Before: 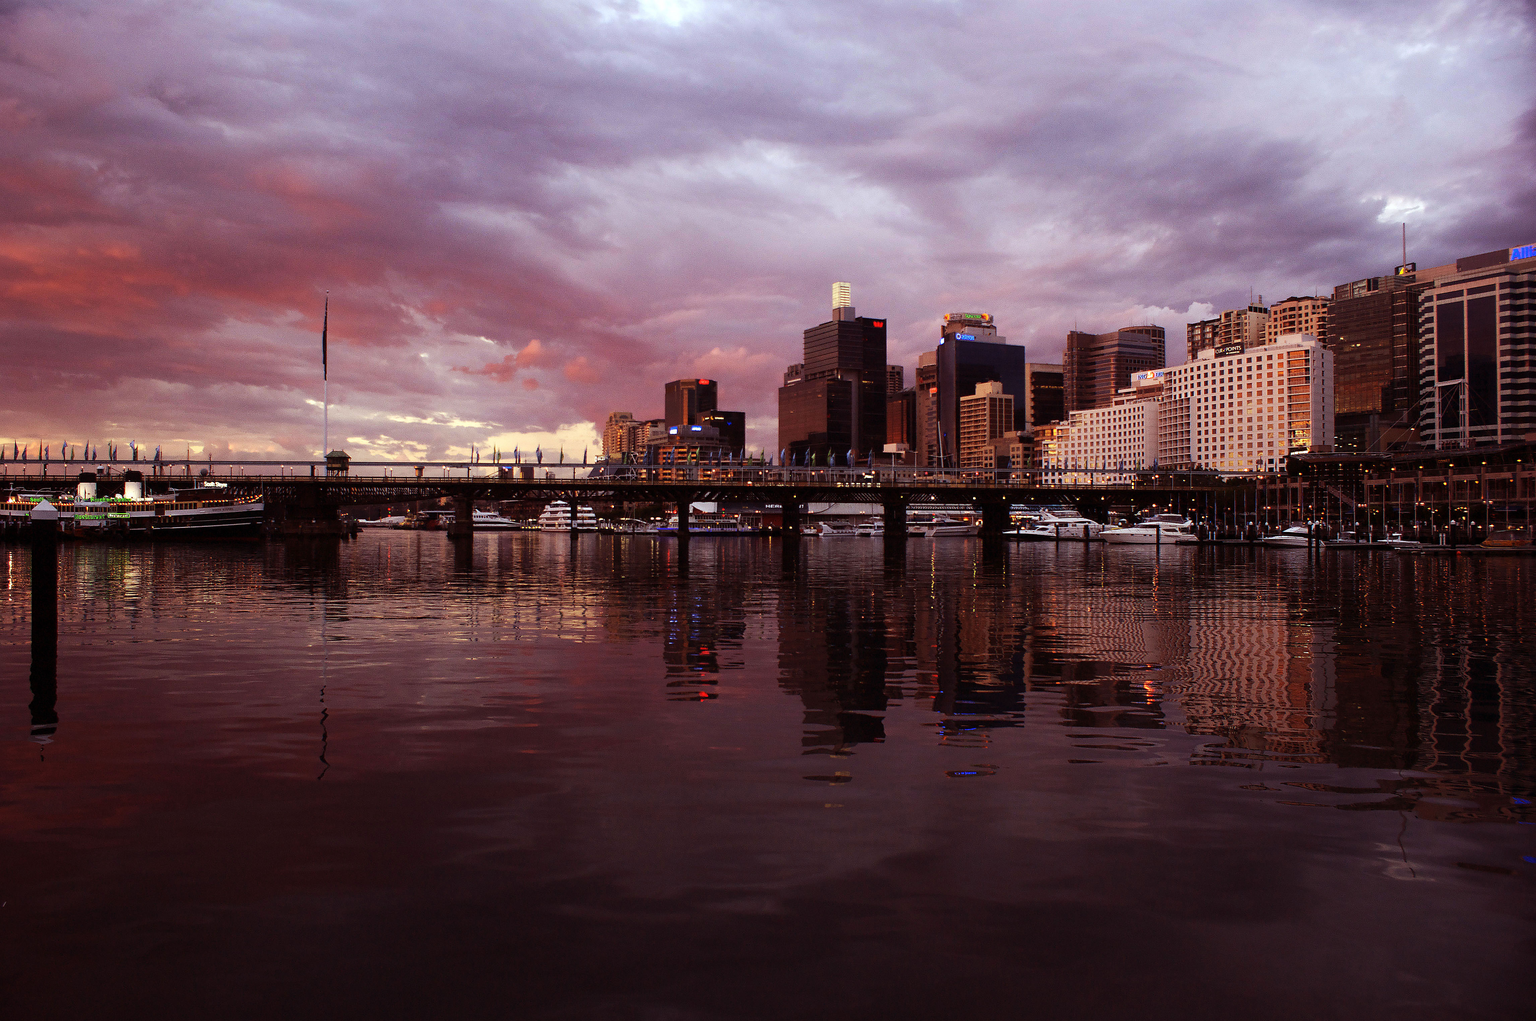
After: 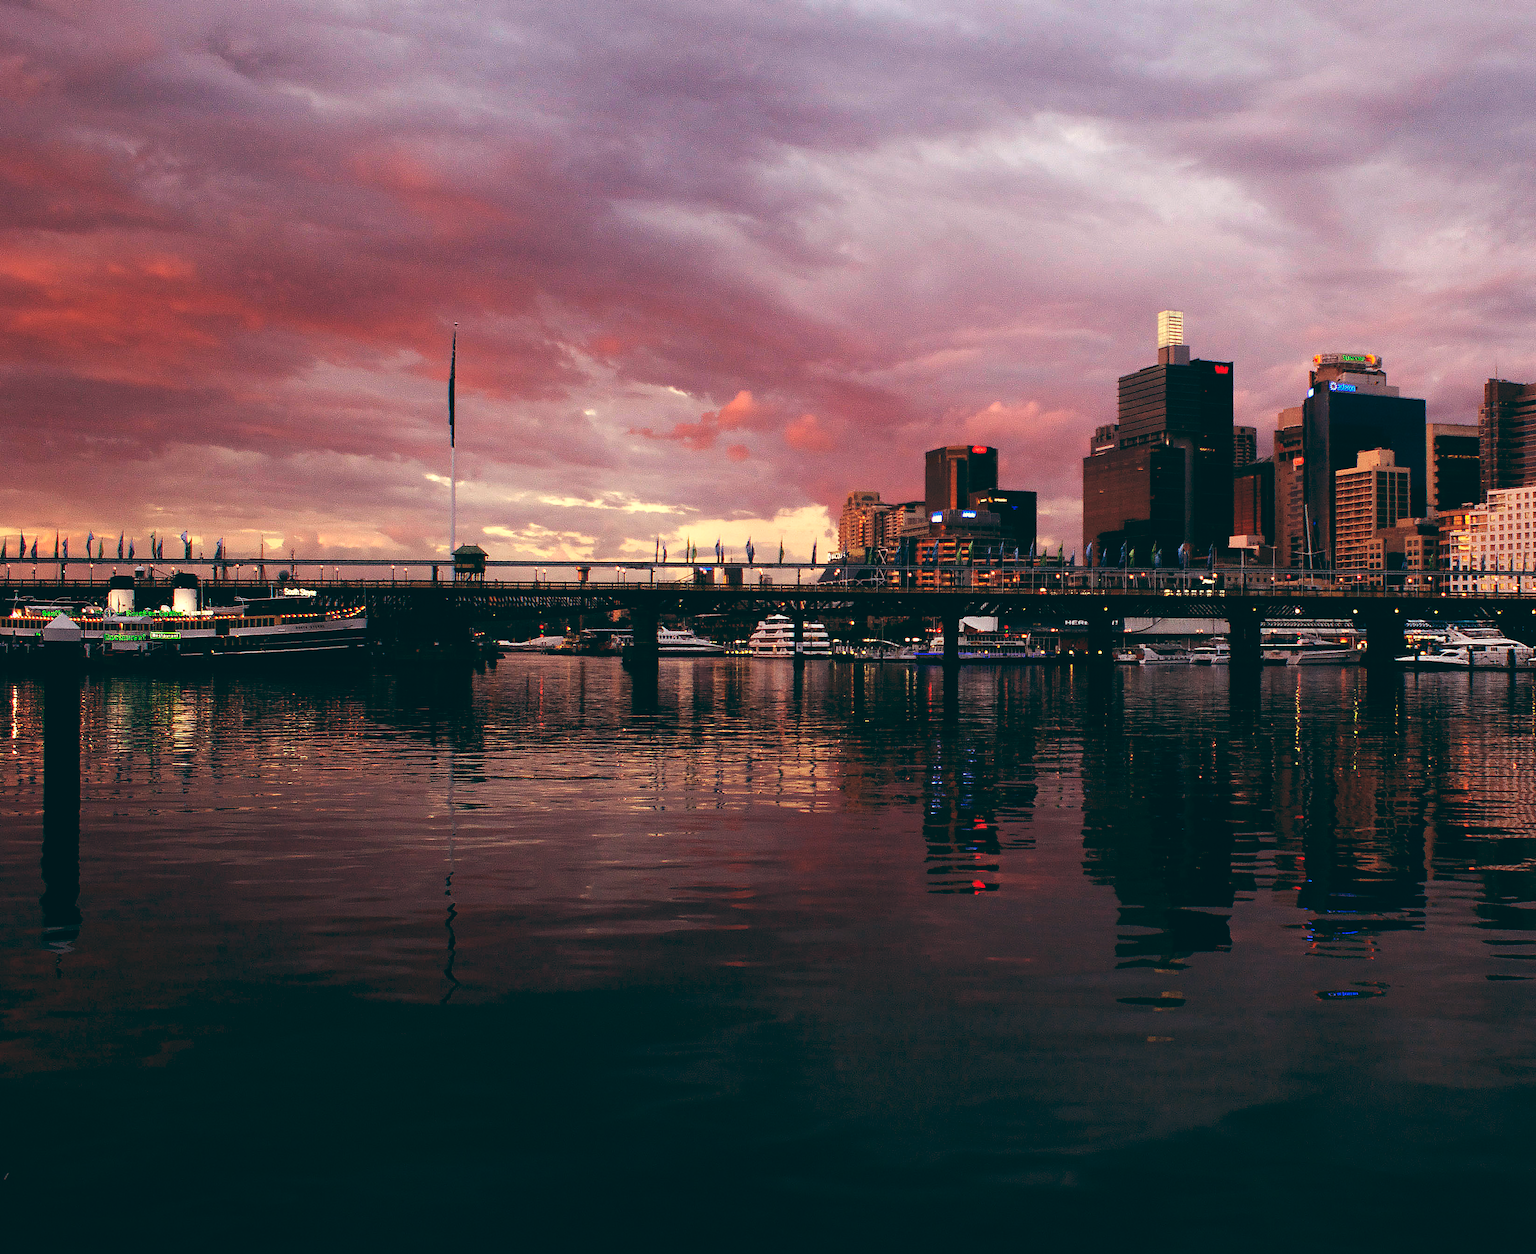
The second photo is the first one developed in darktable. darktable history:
white balance: red 1, blue 1
color balance: lift [1.005, 0.99, 1.007, 1.01], gamma [1, 0.979, 1.011, 1.021], gain [0.923, 1.098, 1.025, 0.902], input saturation 90.45%, contrast 7.73%, output saturation 105.91%
crop: top 5.803%, right 27.864%, bottom 5.804%
